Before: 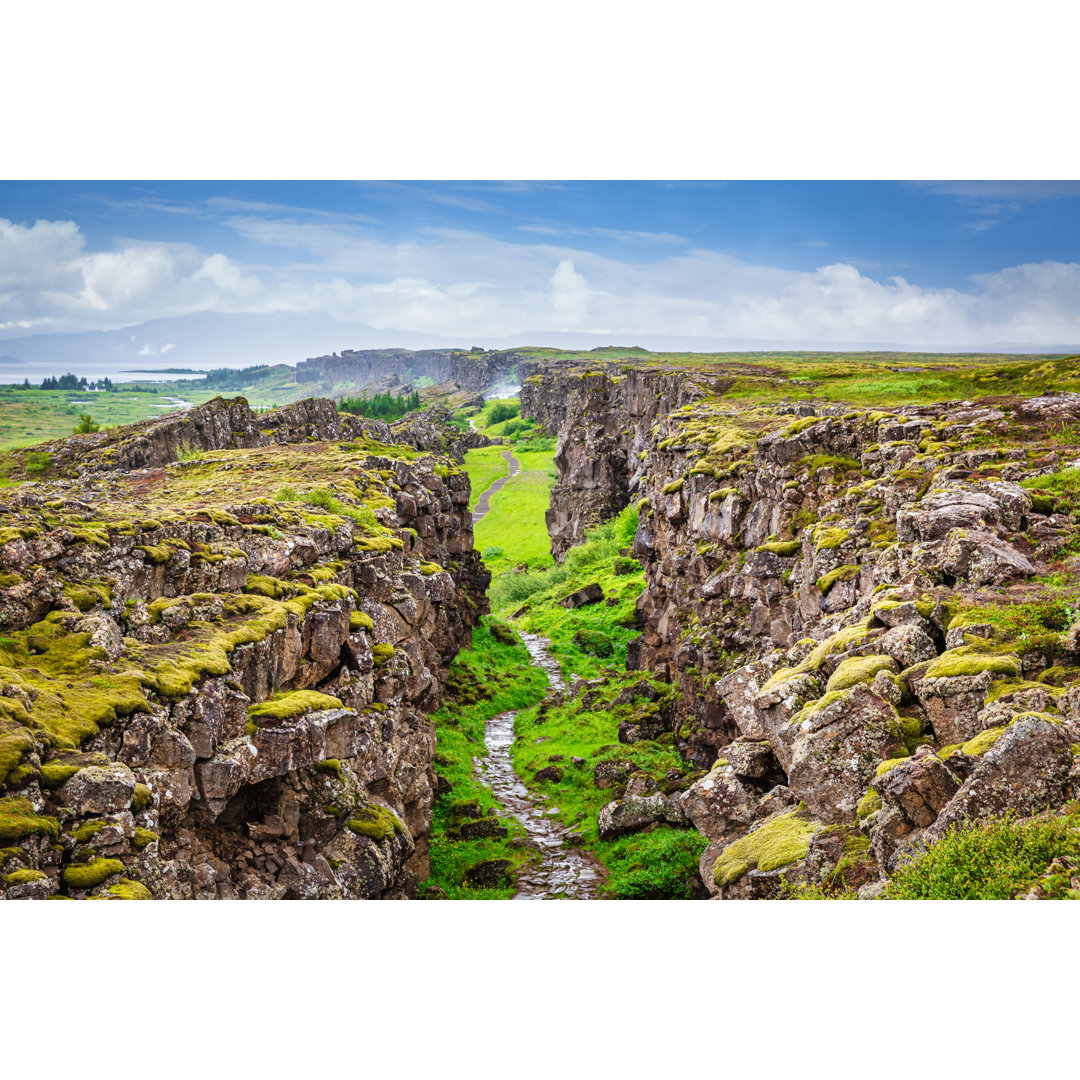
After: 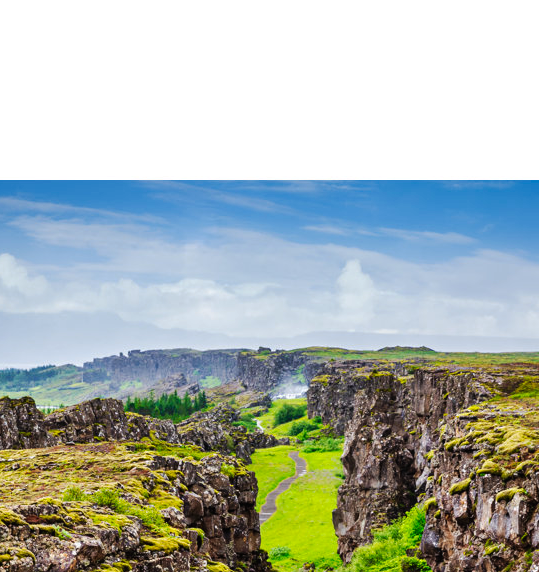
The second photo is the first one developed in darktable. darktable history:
crop: left 19.815%, right 30.273%, bottom 46.988%
tone curve: curves: ch0 [(0, 0) (0.003, 0.008) (0.011, 0.011) (0.025, 0.014) (0.044, 0.021) (0.069, 0.029) (0.1, 0.042) (0.136, 0.06) (0.177, 0.09) (0.224, 0.126) (0.277, 0.177) (0.335, 0.243) (0.399, 0.31) (0.468, 0.388) (0.543, 0.484) (0.623, 0.585) (0.709, 0.683) (0.801, 0.775) (0.898, 0.873) (1, 1)], preserve colors none
